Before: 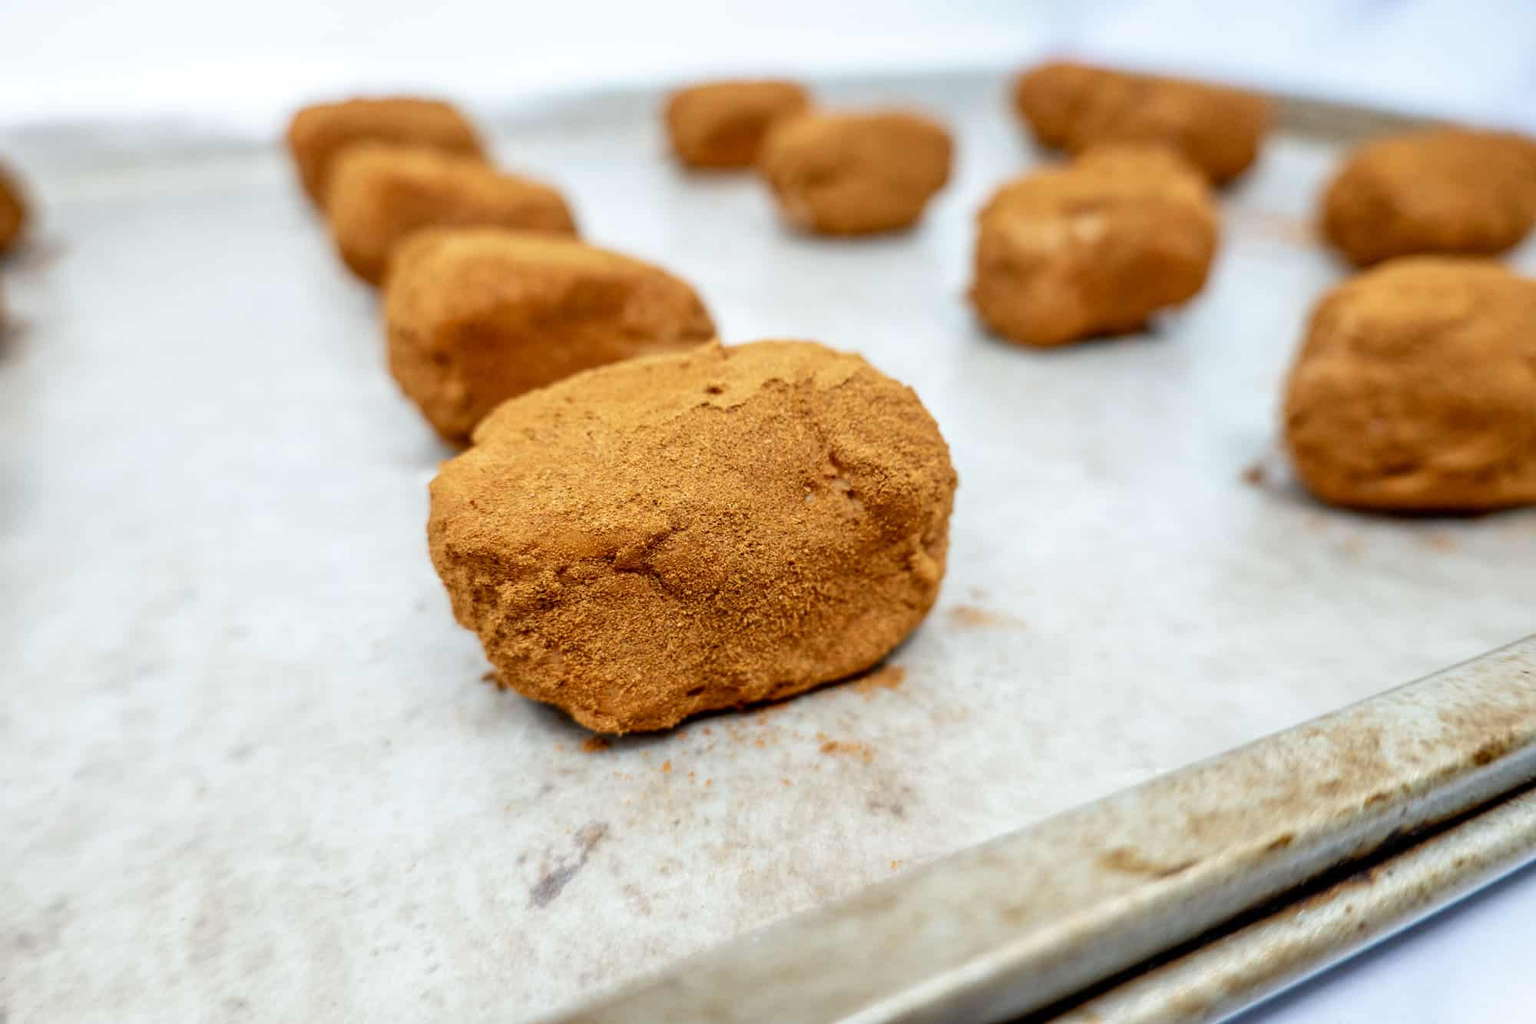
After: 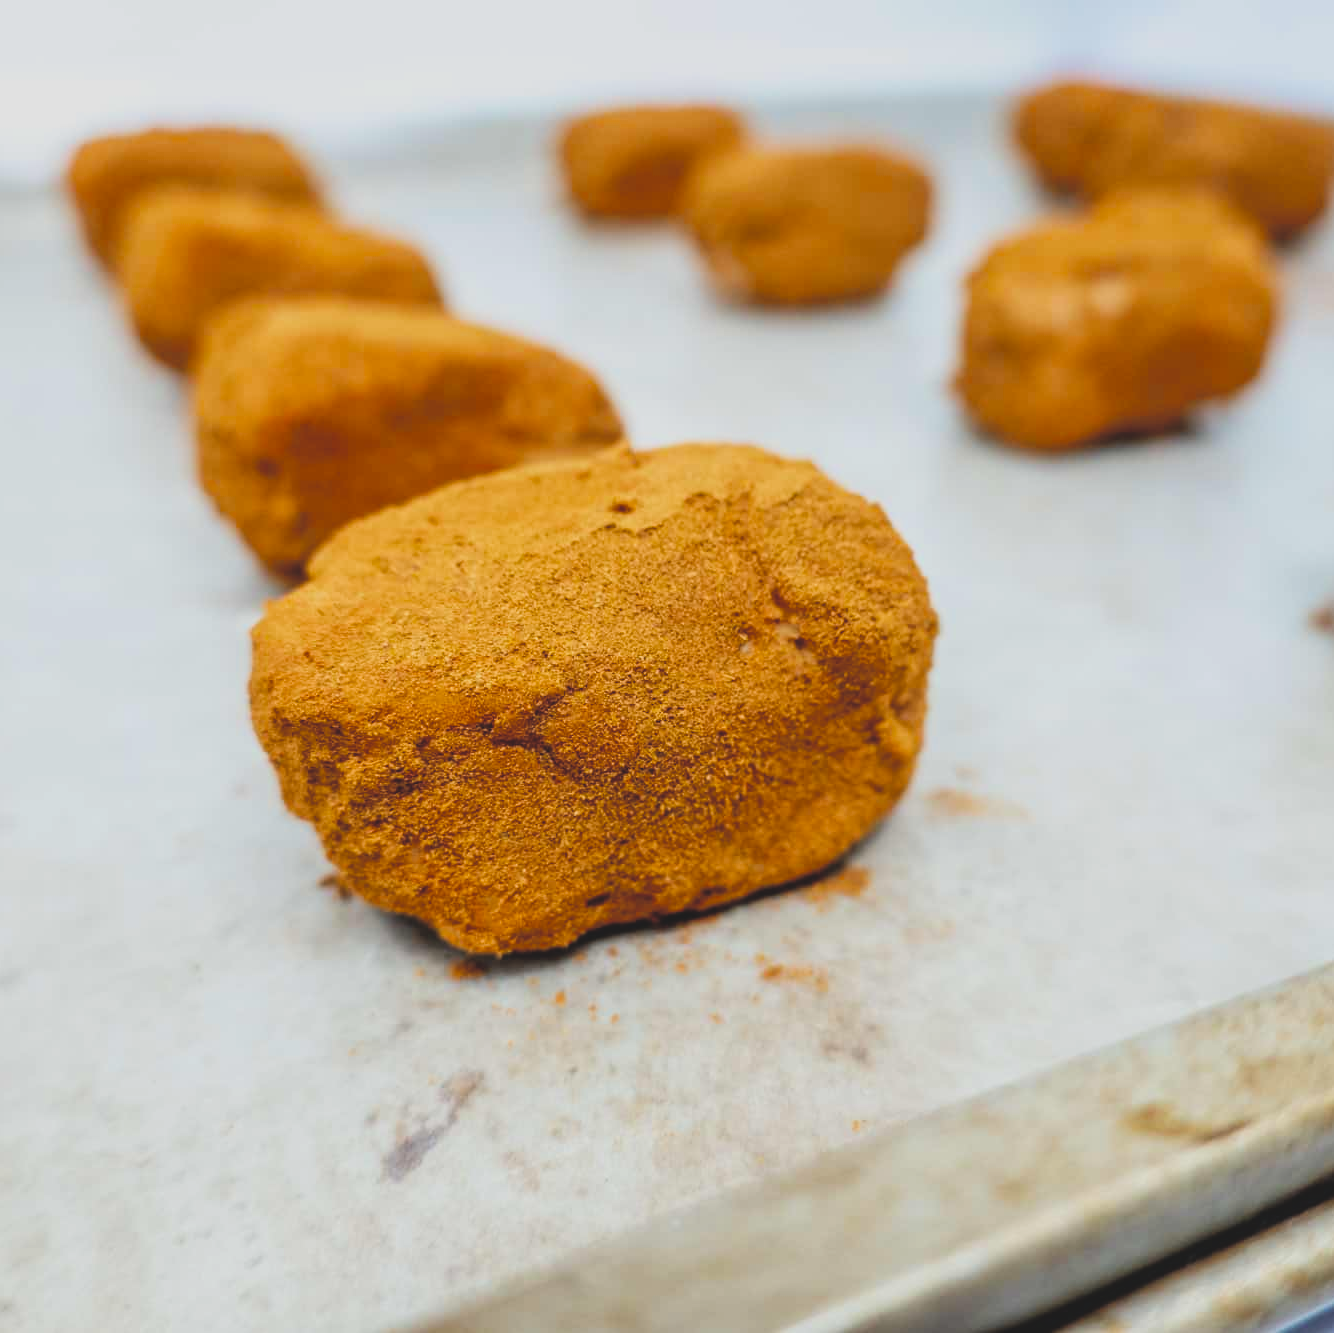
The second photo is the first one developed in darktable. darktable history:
filmic rgb: black relative exposure -7.75 EV, white relative exposure 4.4 EV, threshold 3 EV, target black luminance 0%, hardness 3.76, latitude 50.51%, contrast 1.074, highlights saturation mix 10%, shadows ↔ highlights balance -0.22%, color science v4 (2020), enable highlight reconstruction true
crop and rotate: left 15.446%, right 17.836%
exposure: black level correction -0.03, compensate highlight preservation false
tone equalizer: on, module defaults
